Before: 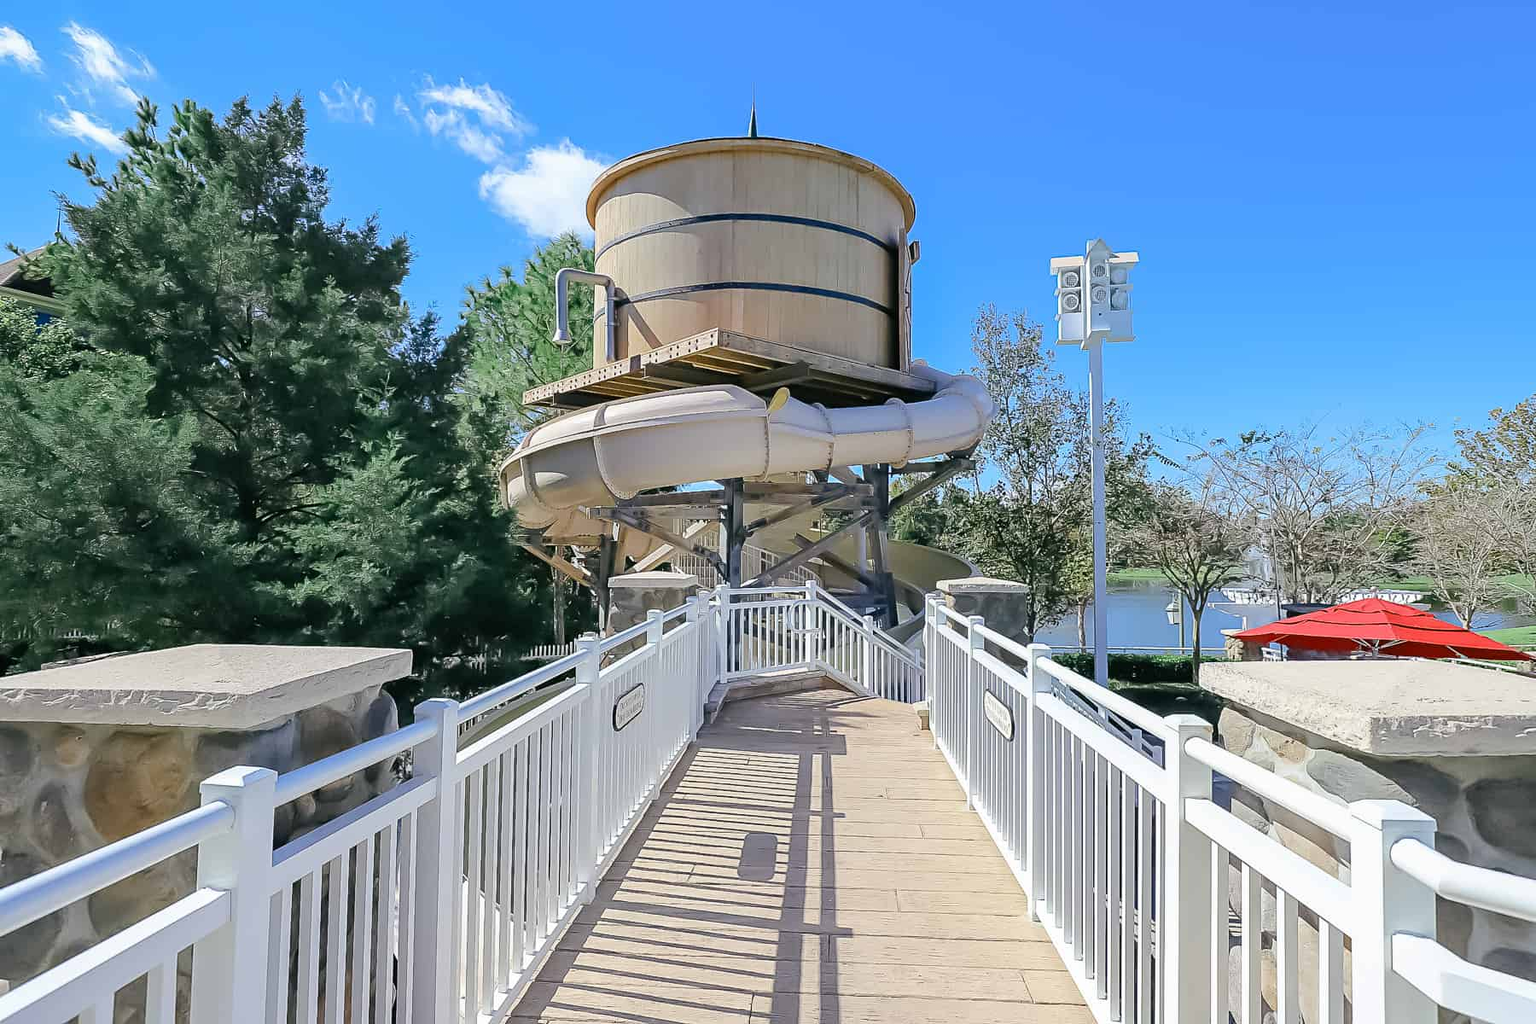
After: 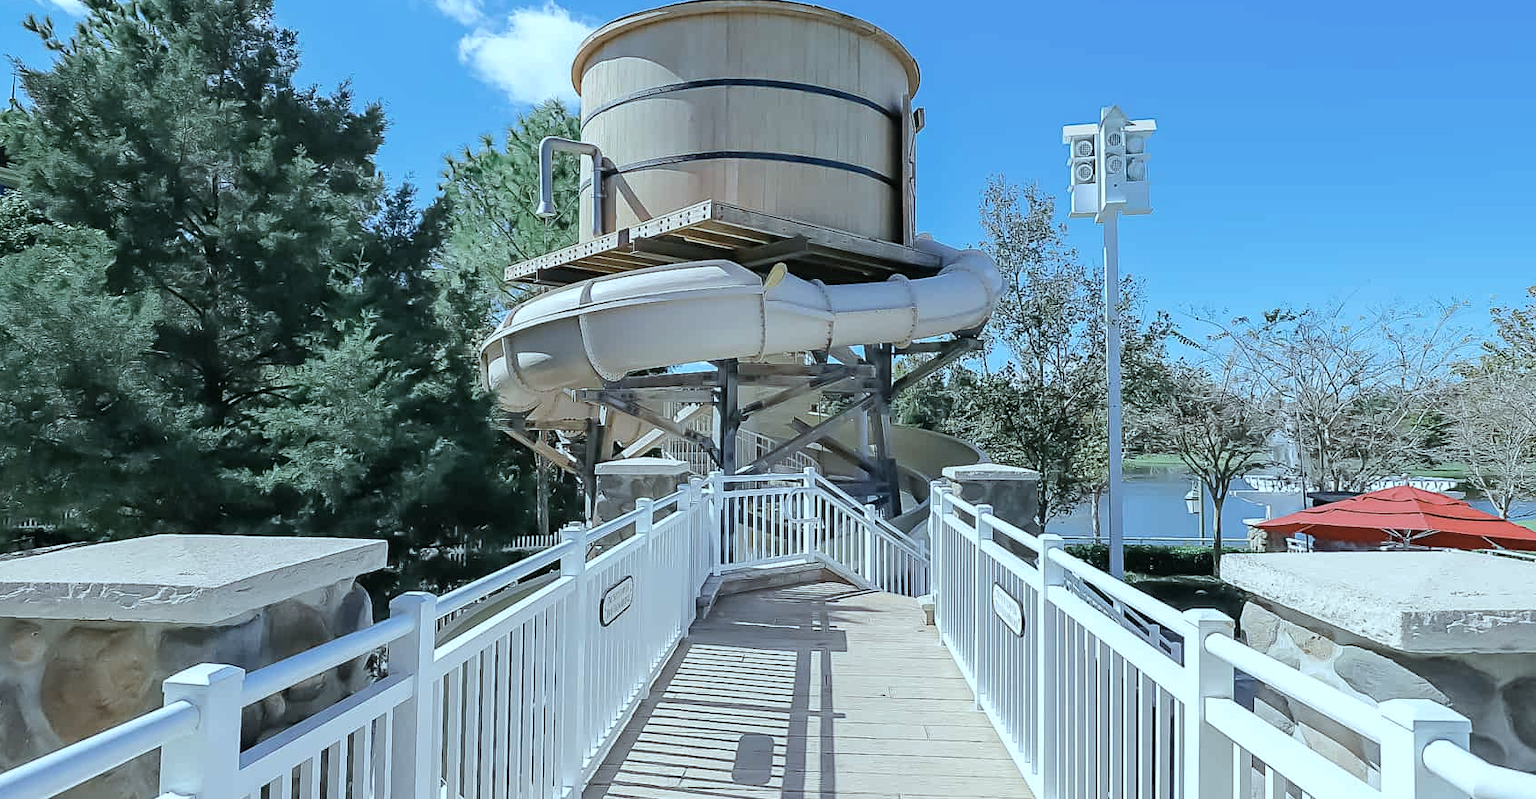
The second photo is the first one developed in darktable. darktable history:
crop and rotate: left 3.015%, top 13.615%, right 2.451%, bottom 12.57%
color correction: highlights a* -12.45, highlights b* -17.62, saturation 0.698
